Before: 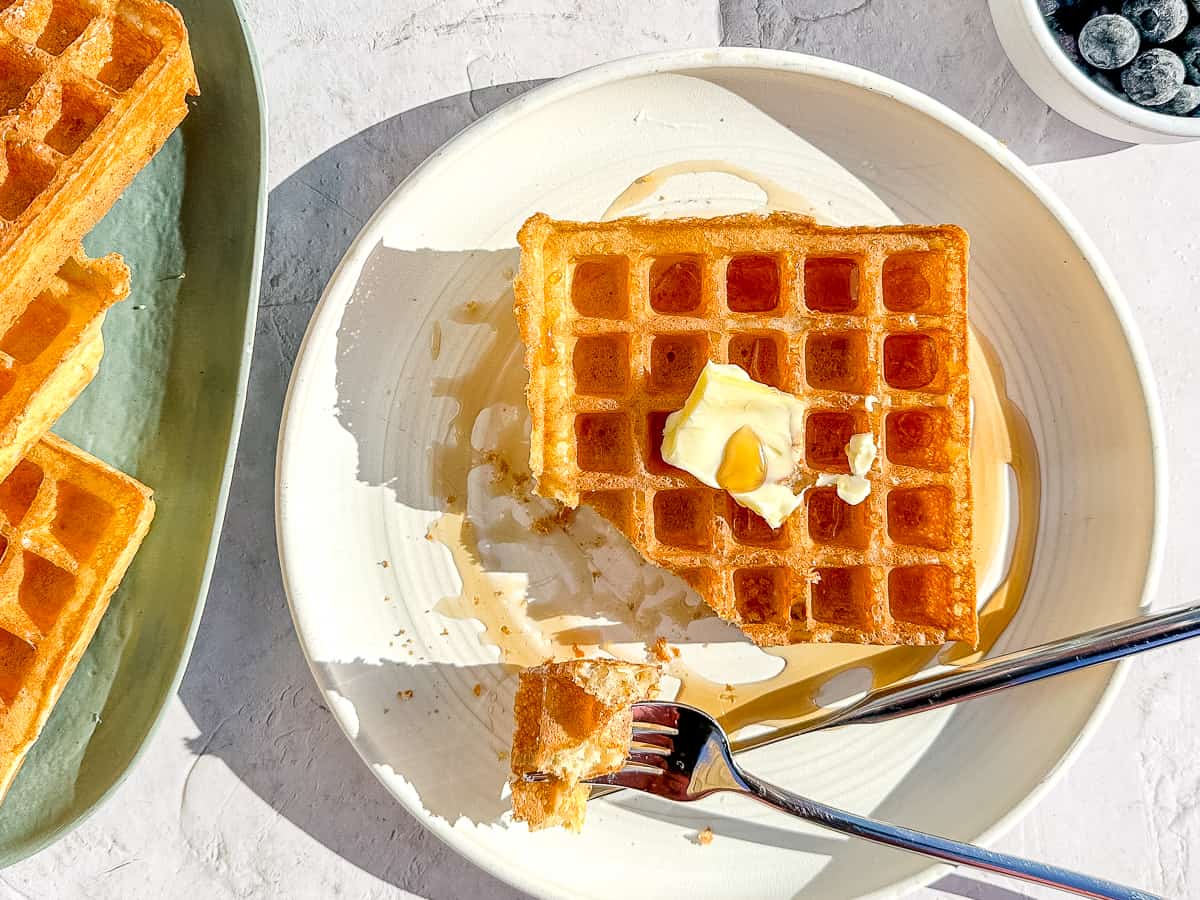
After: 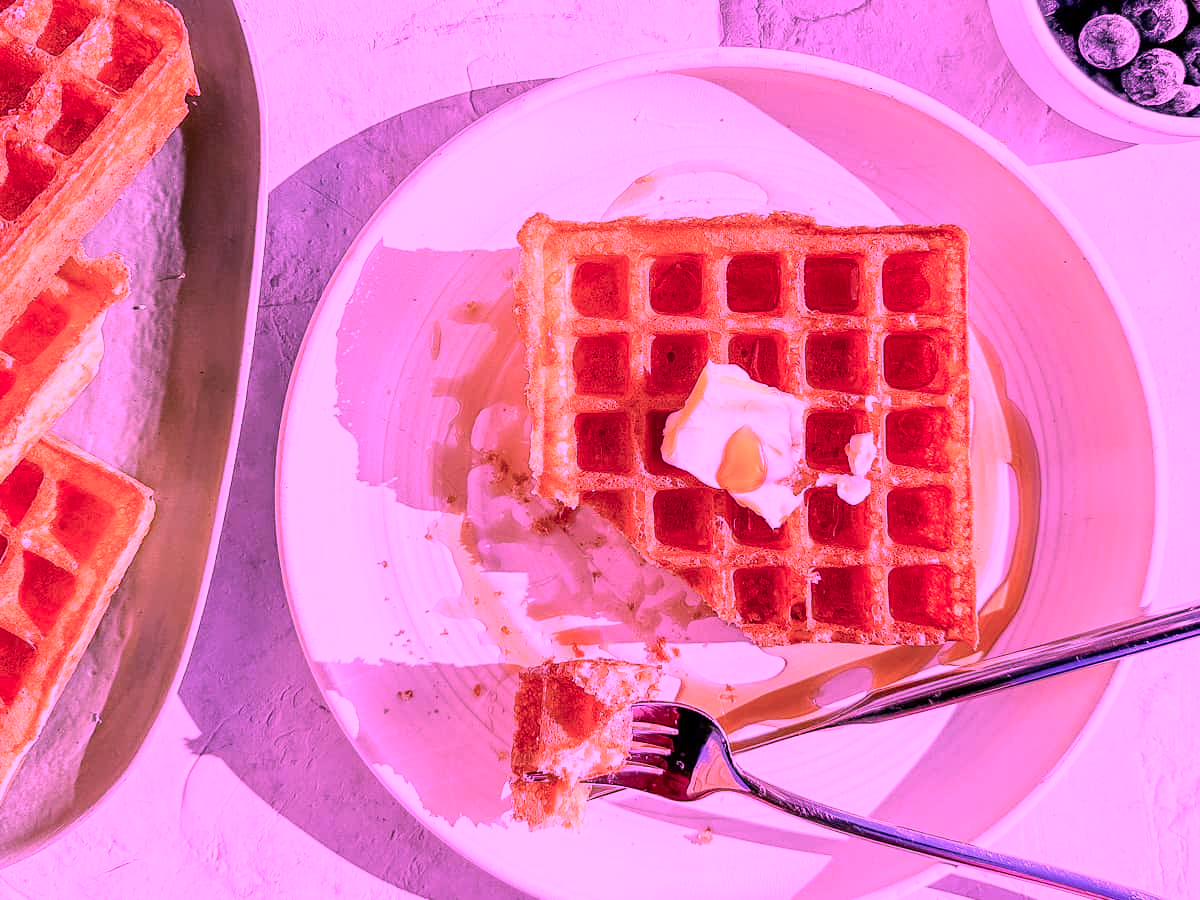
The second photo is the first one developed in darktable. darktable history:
color calibration: illuminant custom, x 0.263, y 0.519, temperature 7024.39 K
